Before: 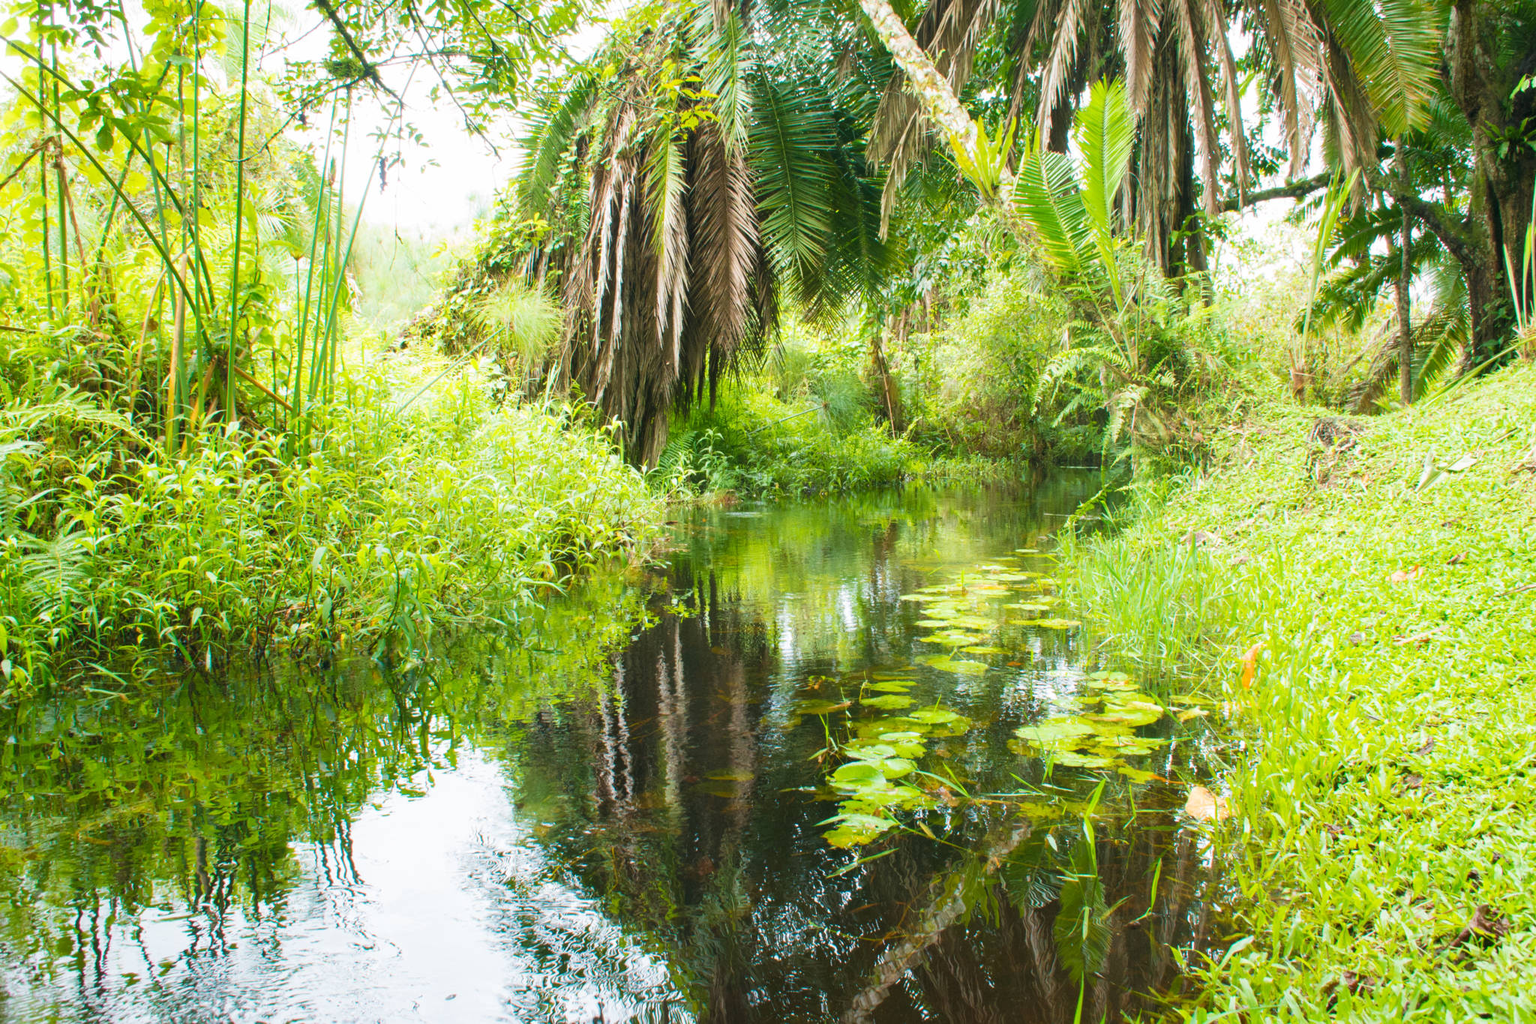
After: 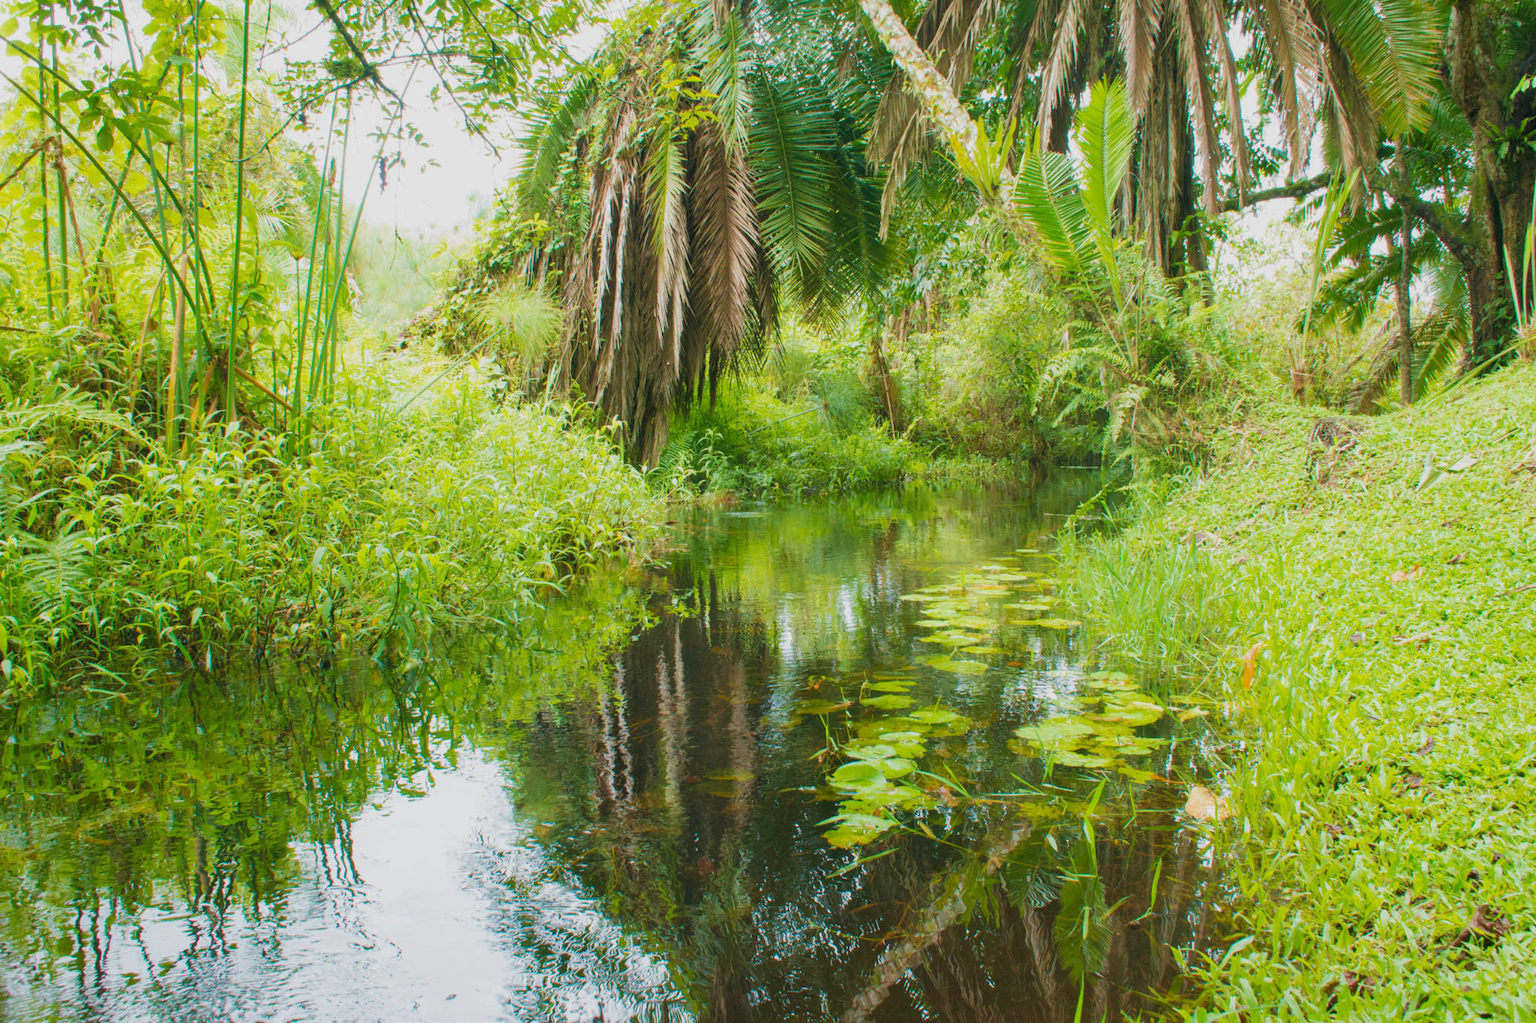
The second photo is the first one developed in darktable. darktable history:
velvia: strength 17%
tone equalizer: -8 EV 0.25 EV, -7 EV 0.417 EV, -6 EV 0.417 EV, -5 EV 0.25 EV, -3 EV -0.25 EV, -2 EV -0.417 EV, -1 EV -0.417 EV, +0 EV -0.25 EV, edges refinement/feathering 500, mask exposure compensation -1.57 EV, preserve details guided filter
